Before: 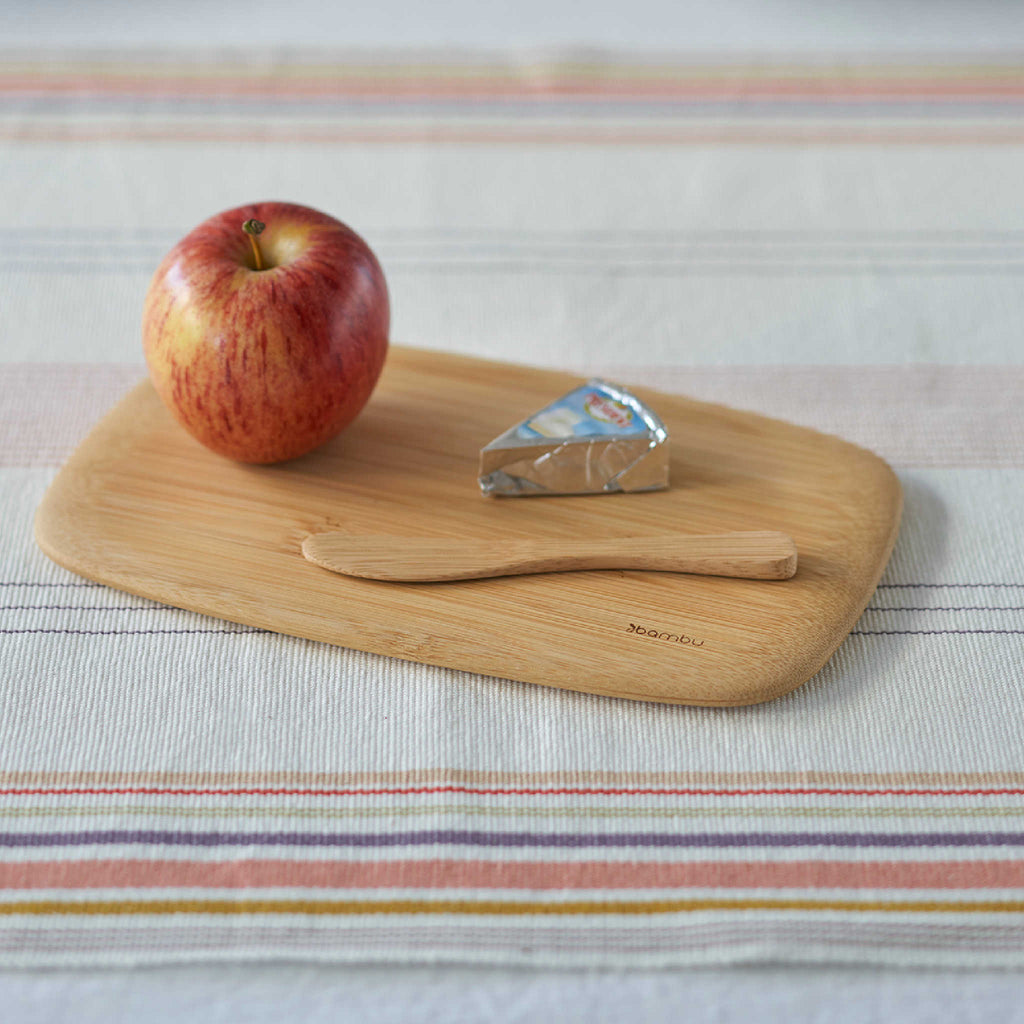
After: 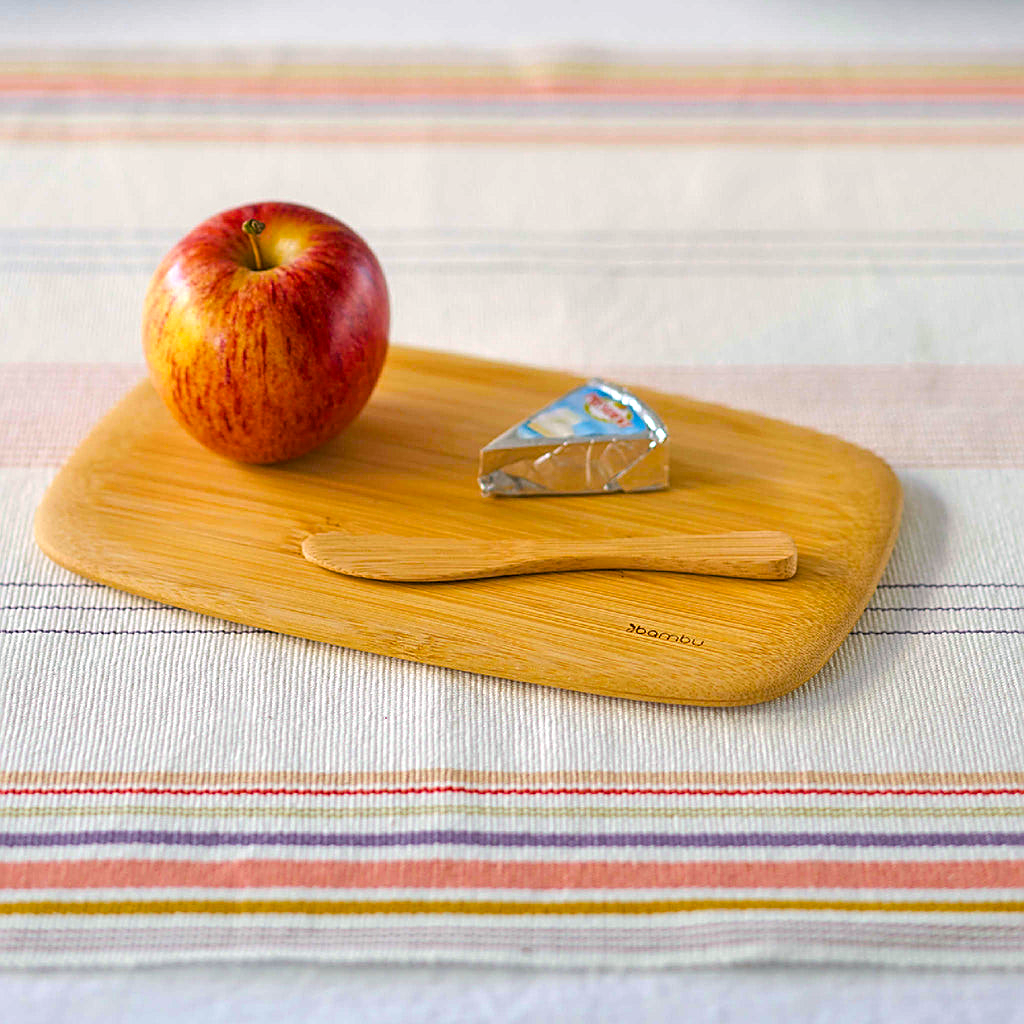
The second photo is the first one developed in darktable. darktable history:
sharpen: amount 0.6
tone equalizer: -8 EV -1.86 EV, -7 EV -1.19 EV, -6 EV -1.61 EV
color balance rgb: shadows lift › luminance -20.183%, highlights gain › chroma 1.389%, highlights gain › hue 50.76°, perceptual saturation grading › global saturation 48.867%, perceptual brilliance grading › global brilliance 9.293%, perceptual brilliance grading › shadows 15.119%, global vibrance 20%
